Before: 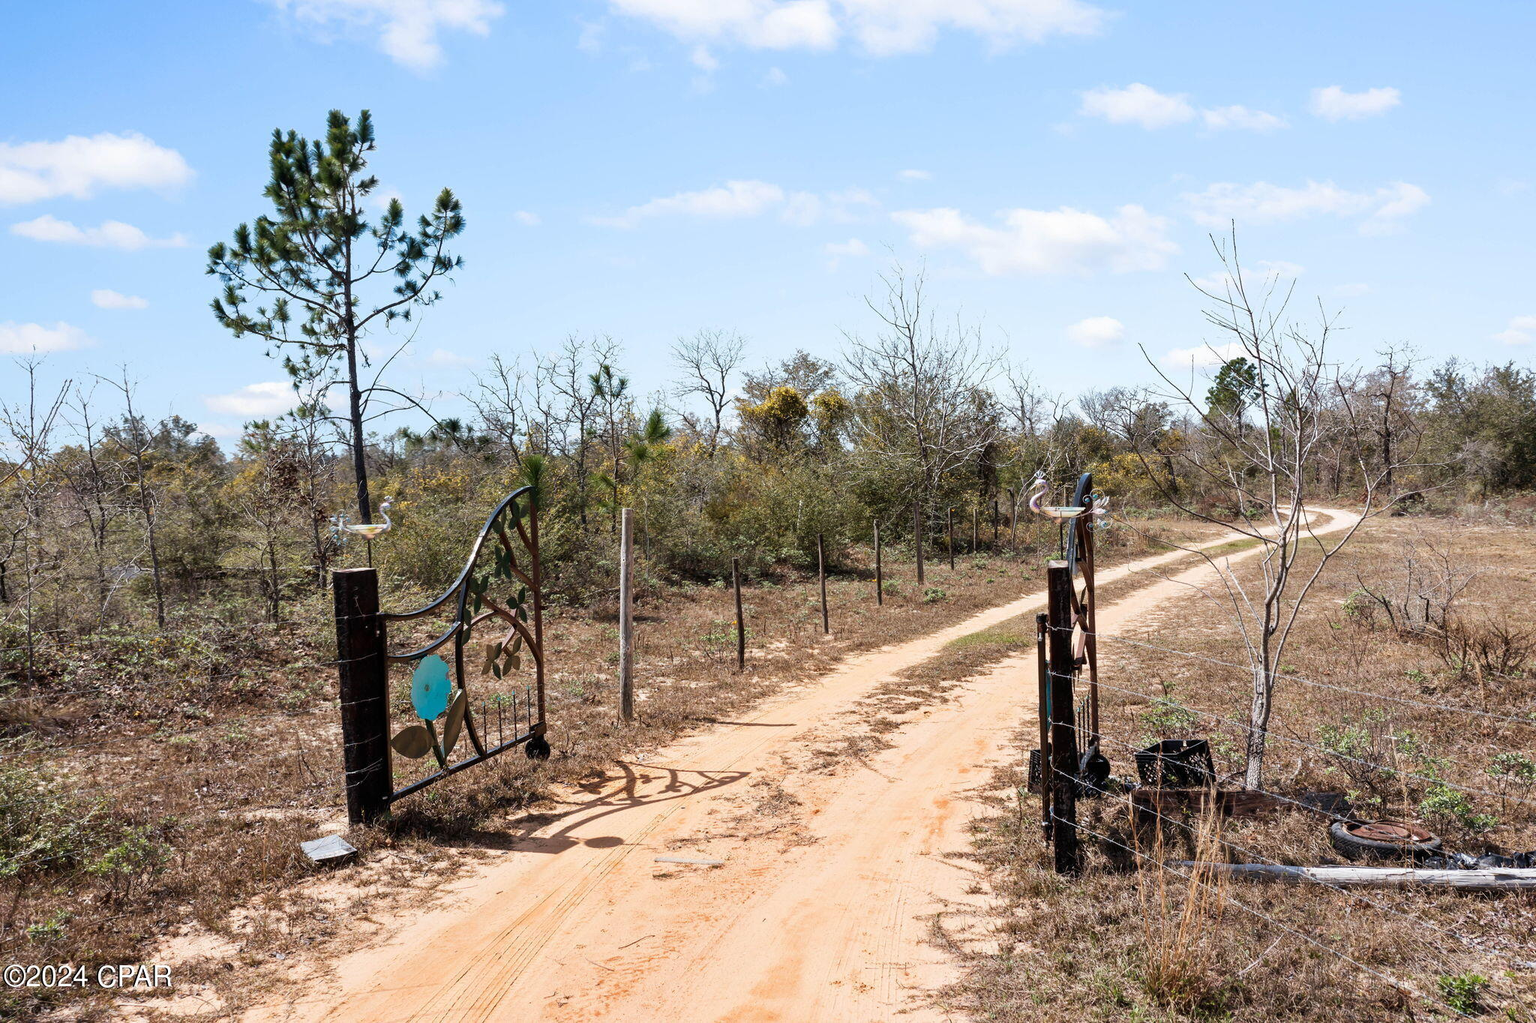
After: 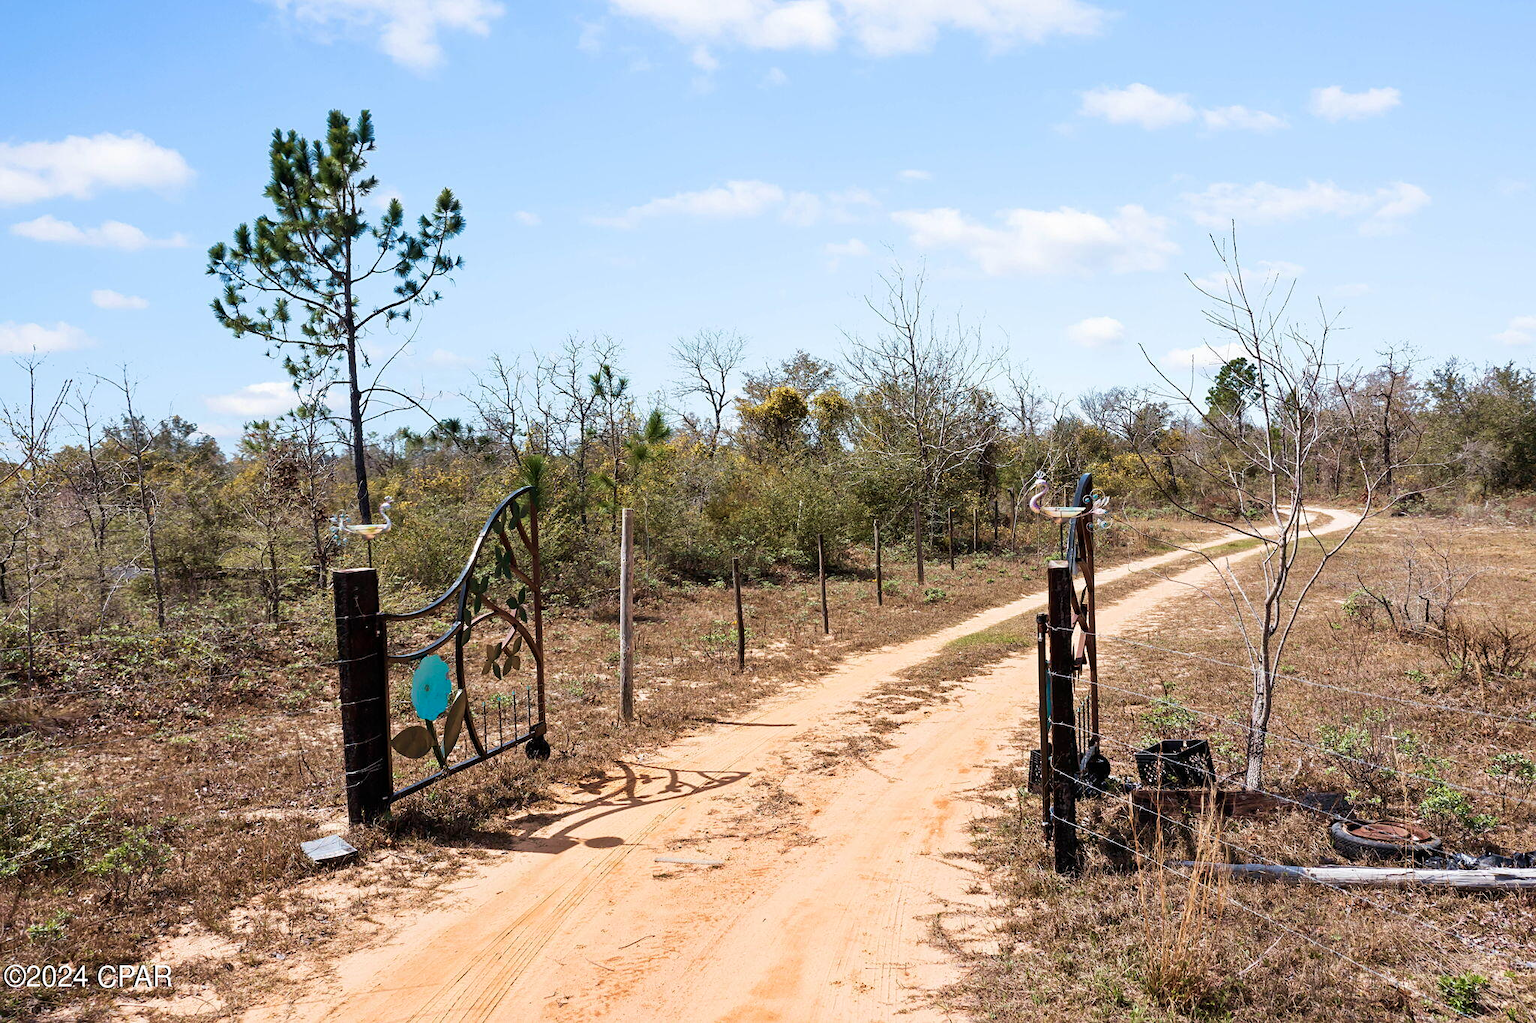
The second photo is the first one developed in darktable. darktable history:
velvia: strength 30%
sharpen: amount 0.2
